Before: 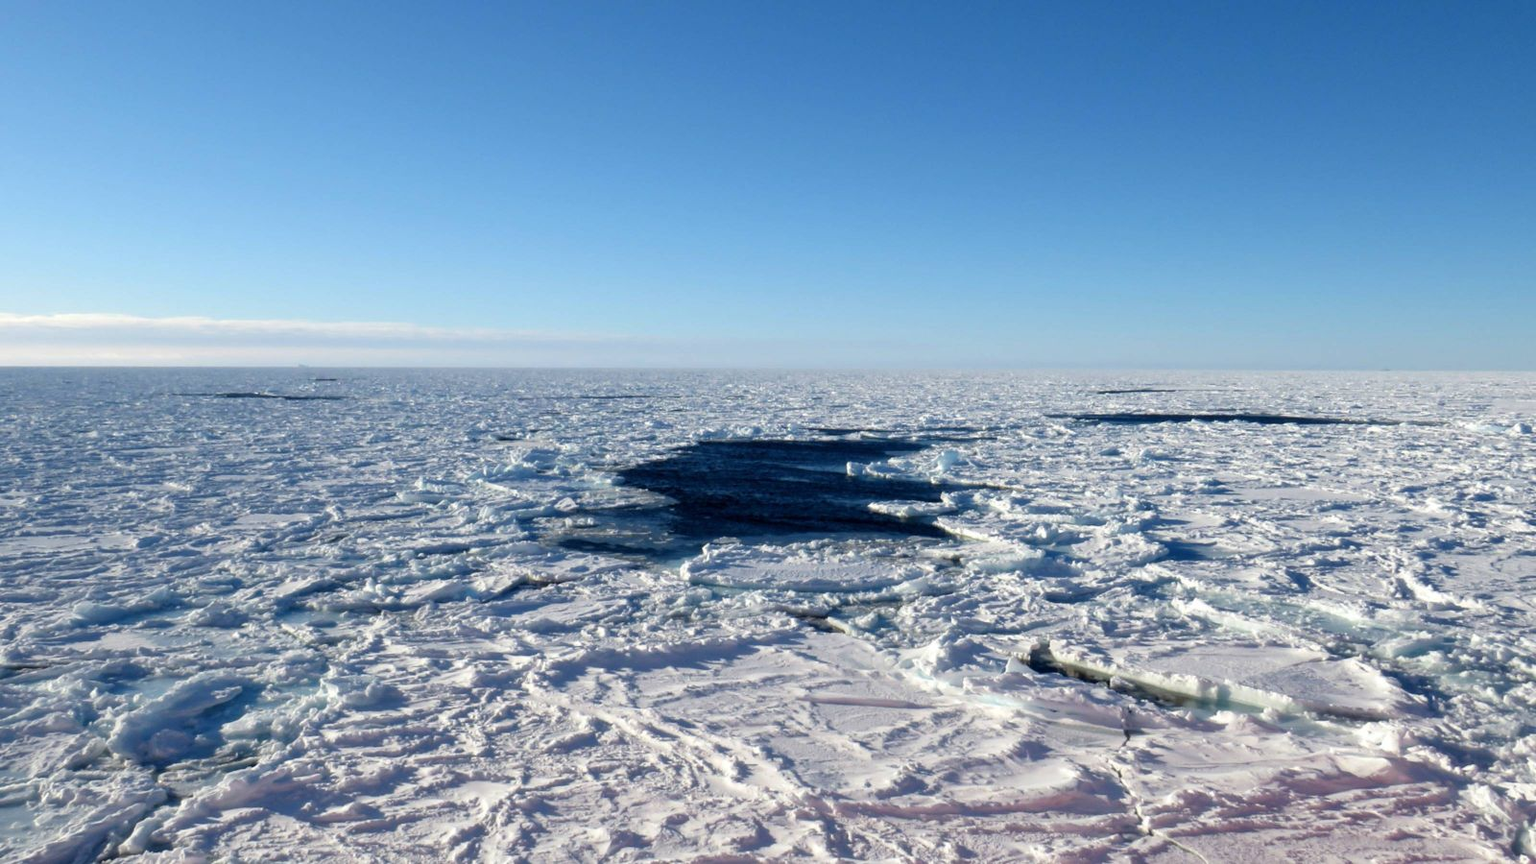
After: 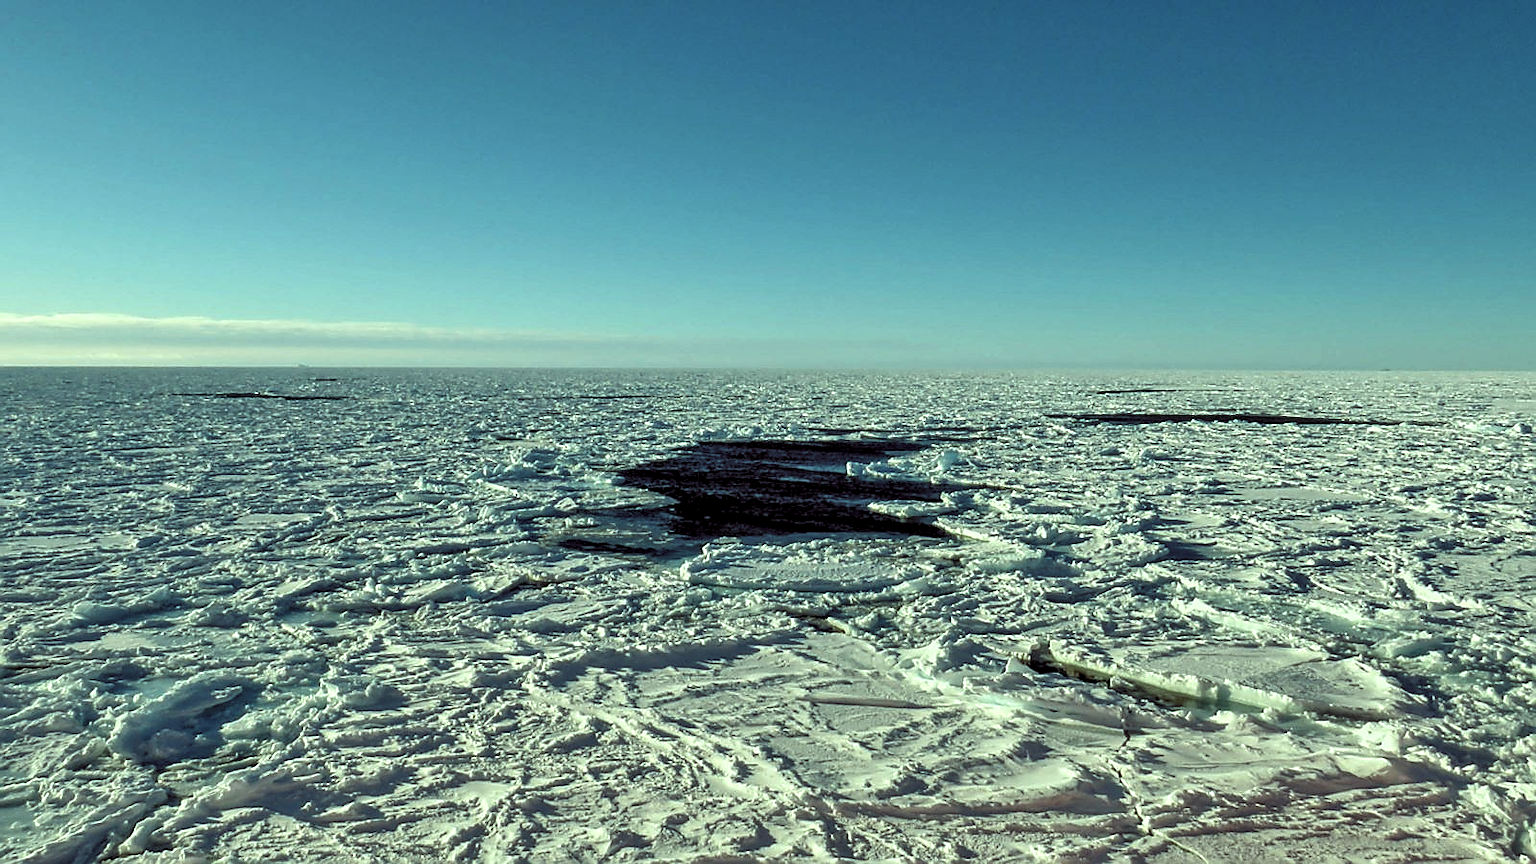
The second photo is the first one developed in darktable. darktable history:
color balance: lift [1, 1.015, 0.987, 0.985], gamma [1, 0.959, 1.042, 0.958], gain [0.927, 0.938, 1.072, 0.928], contrast 1.5%
sharpen: radius 1.4, amount 1.25, threshold 0.7
levels: levels [0.116, 0.574, 1]
color correction: highlights a* -4.73, highlights b* 5.06, saturation 0.97
tone equalizer: -7 EV 0.15 EV, -6 EV 0.6 EV, -5 EV 1.15 EV, -4 EV 1.33 EV, -3 EV 1.15 EV, -2 EV 0.6 EV, -1 EV 0.15 EV, mask exposure compensation -0.5 EV
local contrast: detail 130%
